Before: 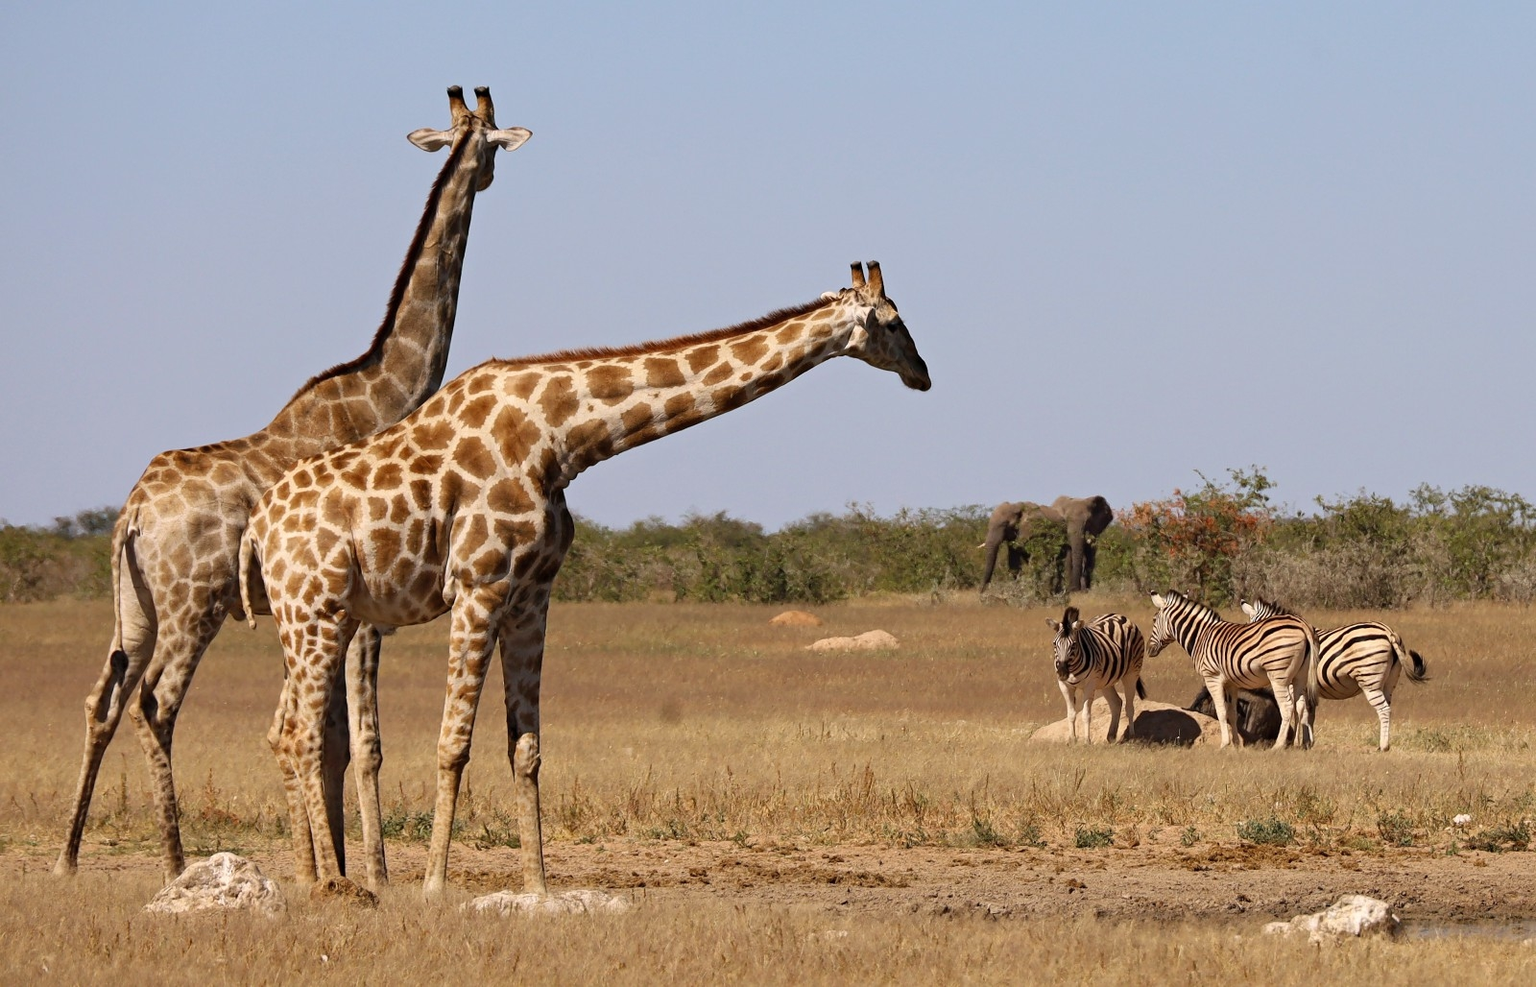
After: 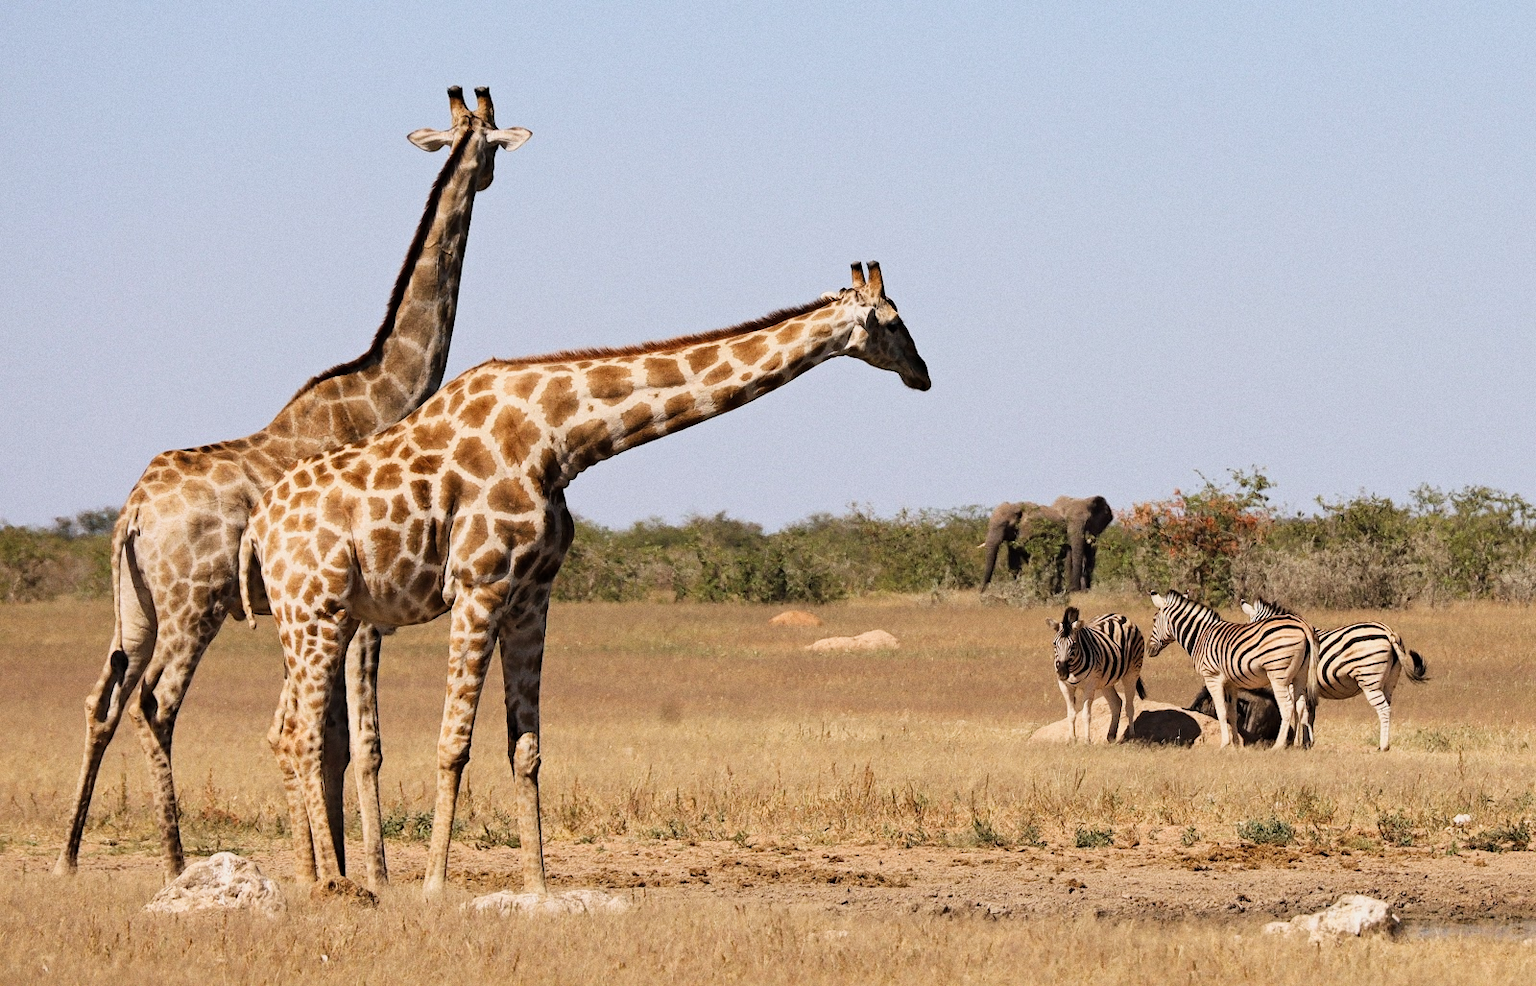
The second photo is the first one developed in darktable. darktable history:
sigmoid: contrast 1.22, skew 0.65
grain: on, module defaults
contrast brightness saturation: saturation -0.05
tone curve: curves: ch0 [(0, 0) (0.004, 0.001) (0.133, 0.112) (0.325, 0.362) (0.832, 0.893) (1, 1)], color space Lab, linked channels, preserve colors none
